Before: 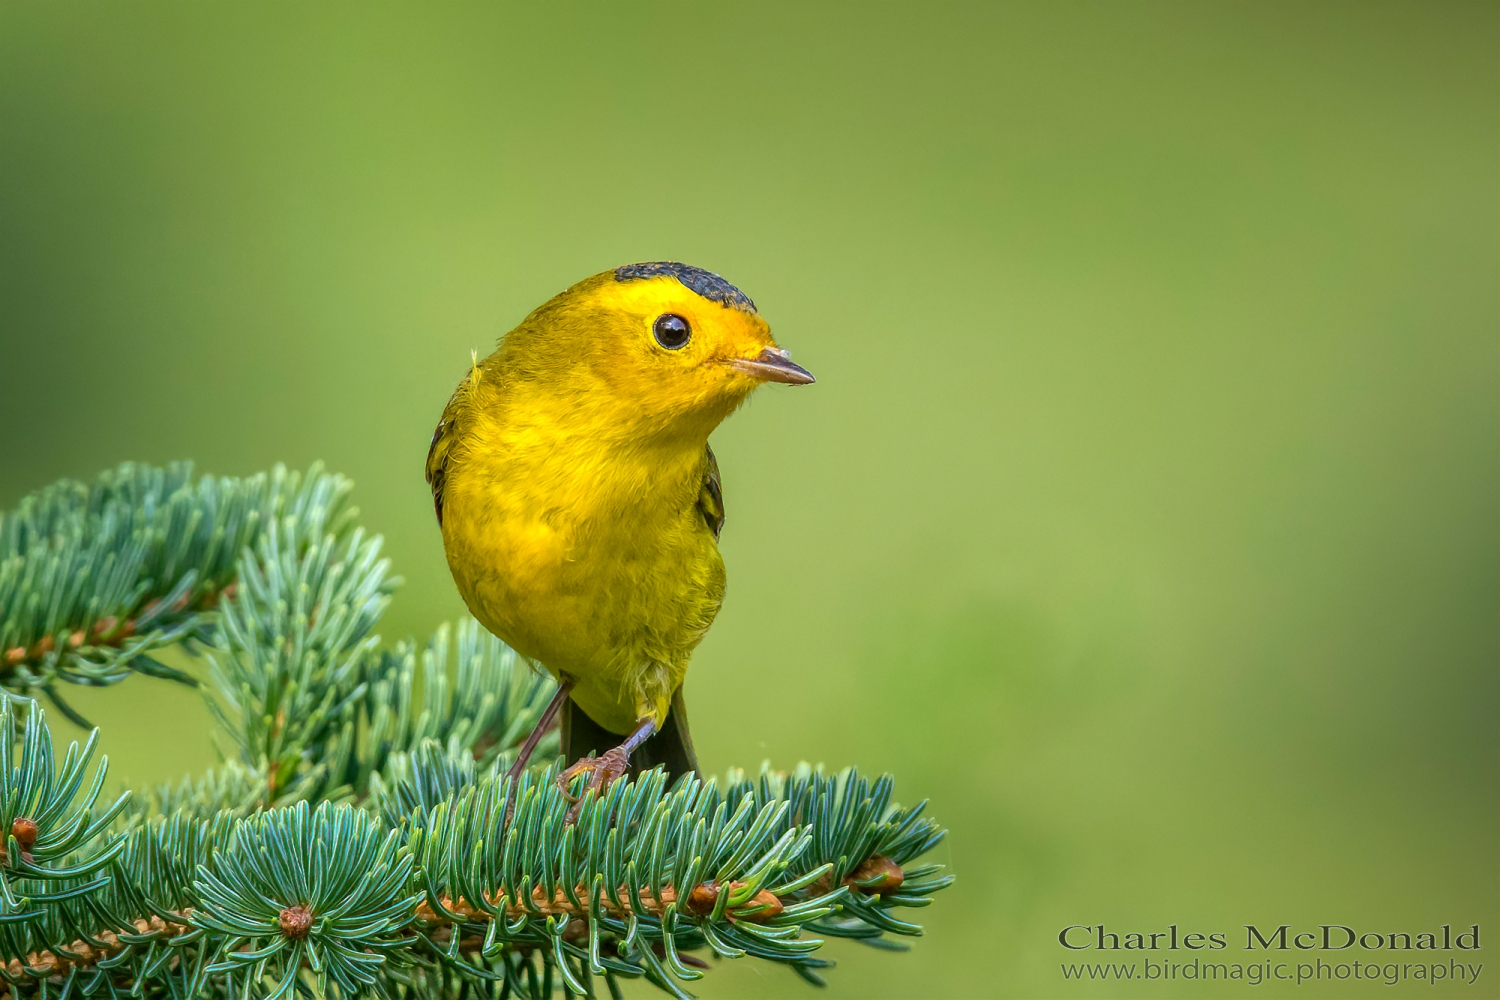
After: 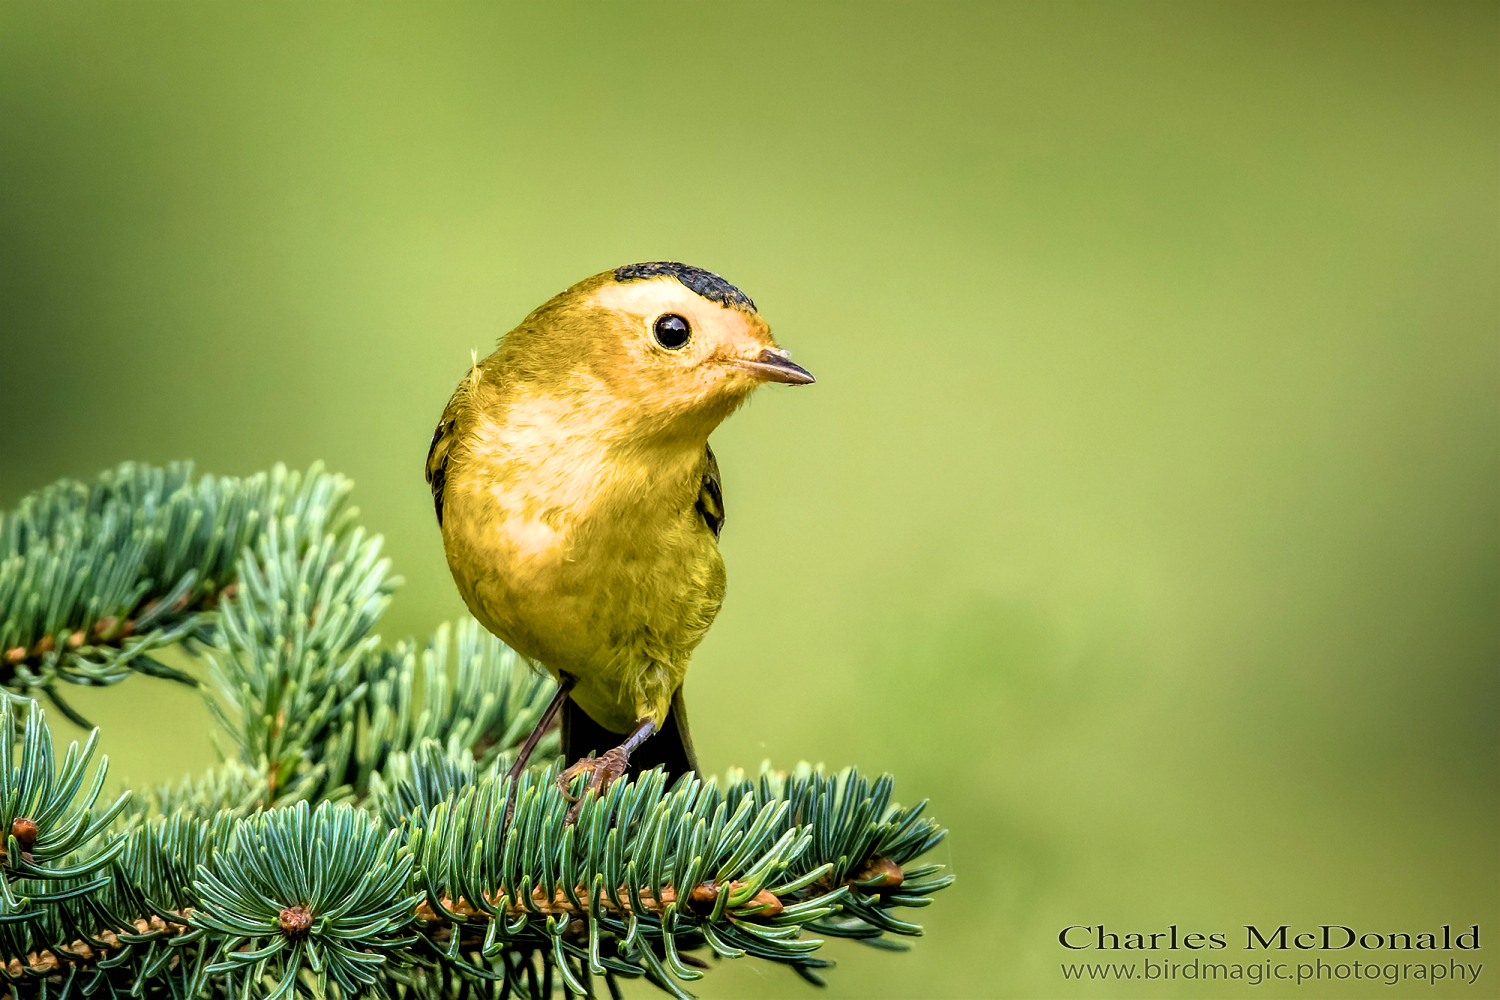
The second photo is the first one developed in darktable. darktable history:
color calibration: x 0.329, y 0.345, temperature 5633 K
filmic rgb: black relative exposure -3.57 EV, white relative exposure 2.29 EV, hardness 3.41
